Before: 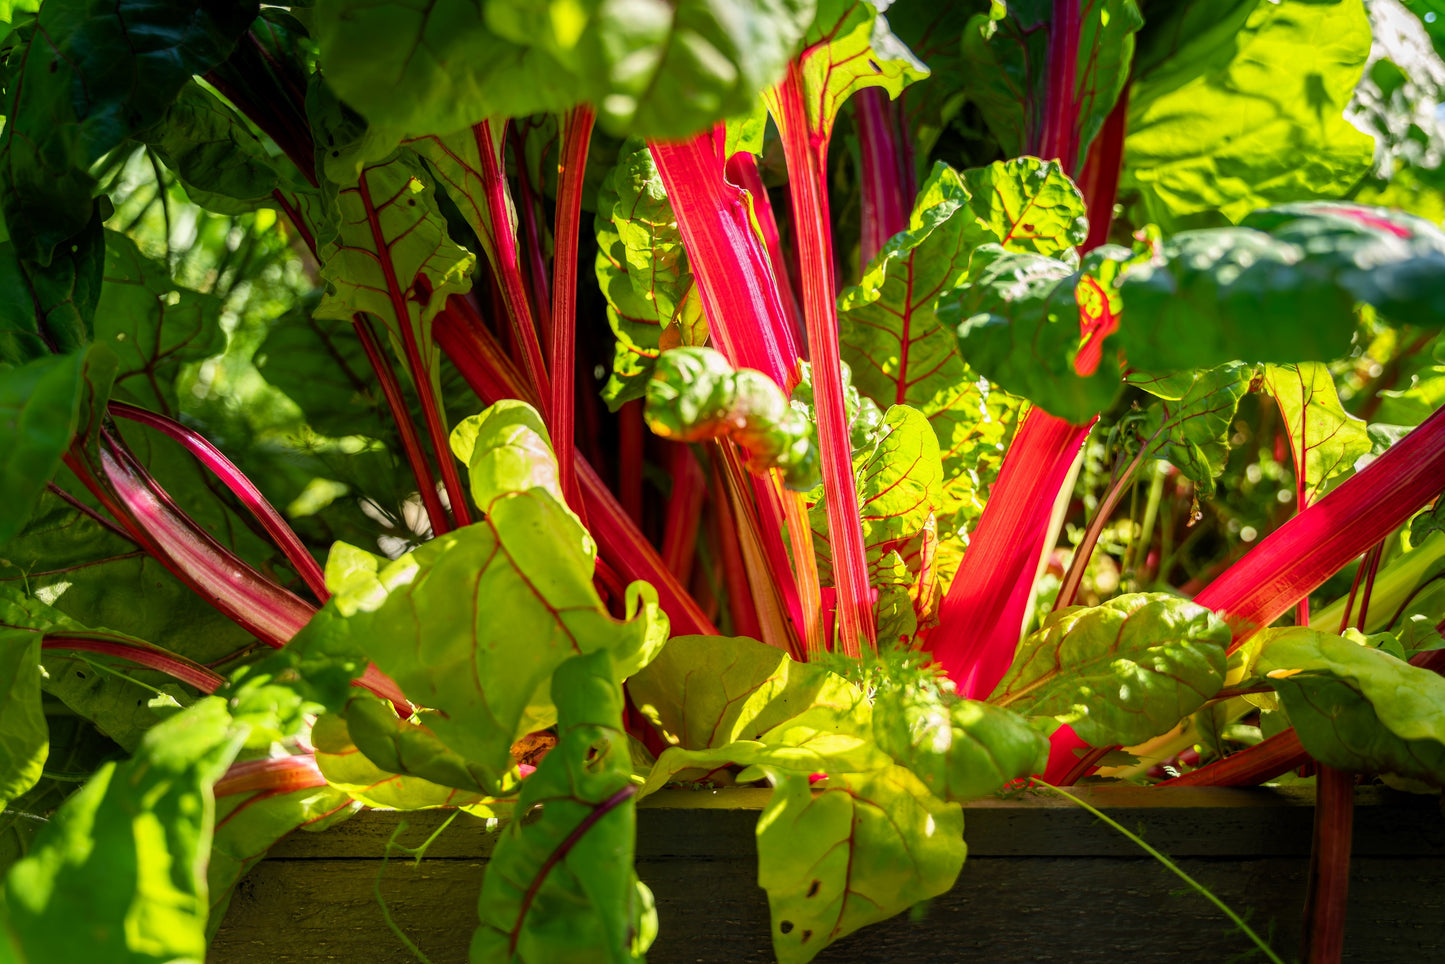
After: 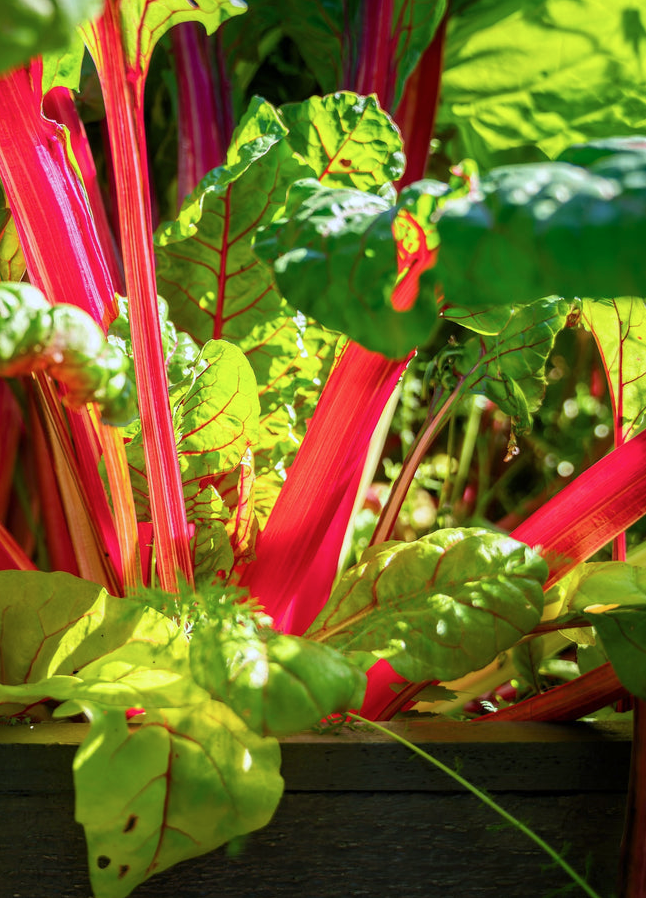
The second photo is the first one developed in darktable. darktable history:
color calibration: x 0.372, y 0.386, temperature 4284.7 K
crop: left 47.267%, top 6.756%, right 7.966%
